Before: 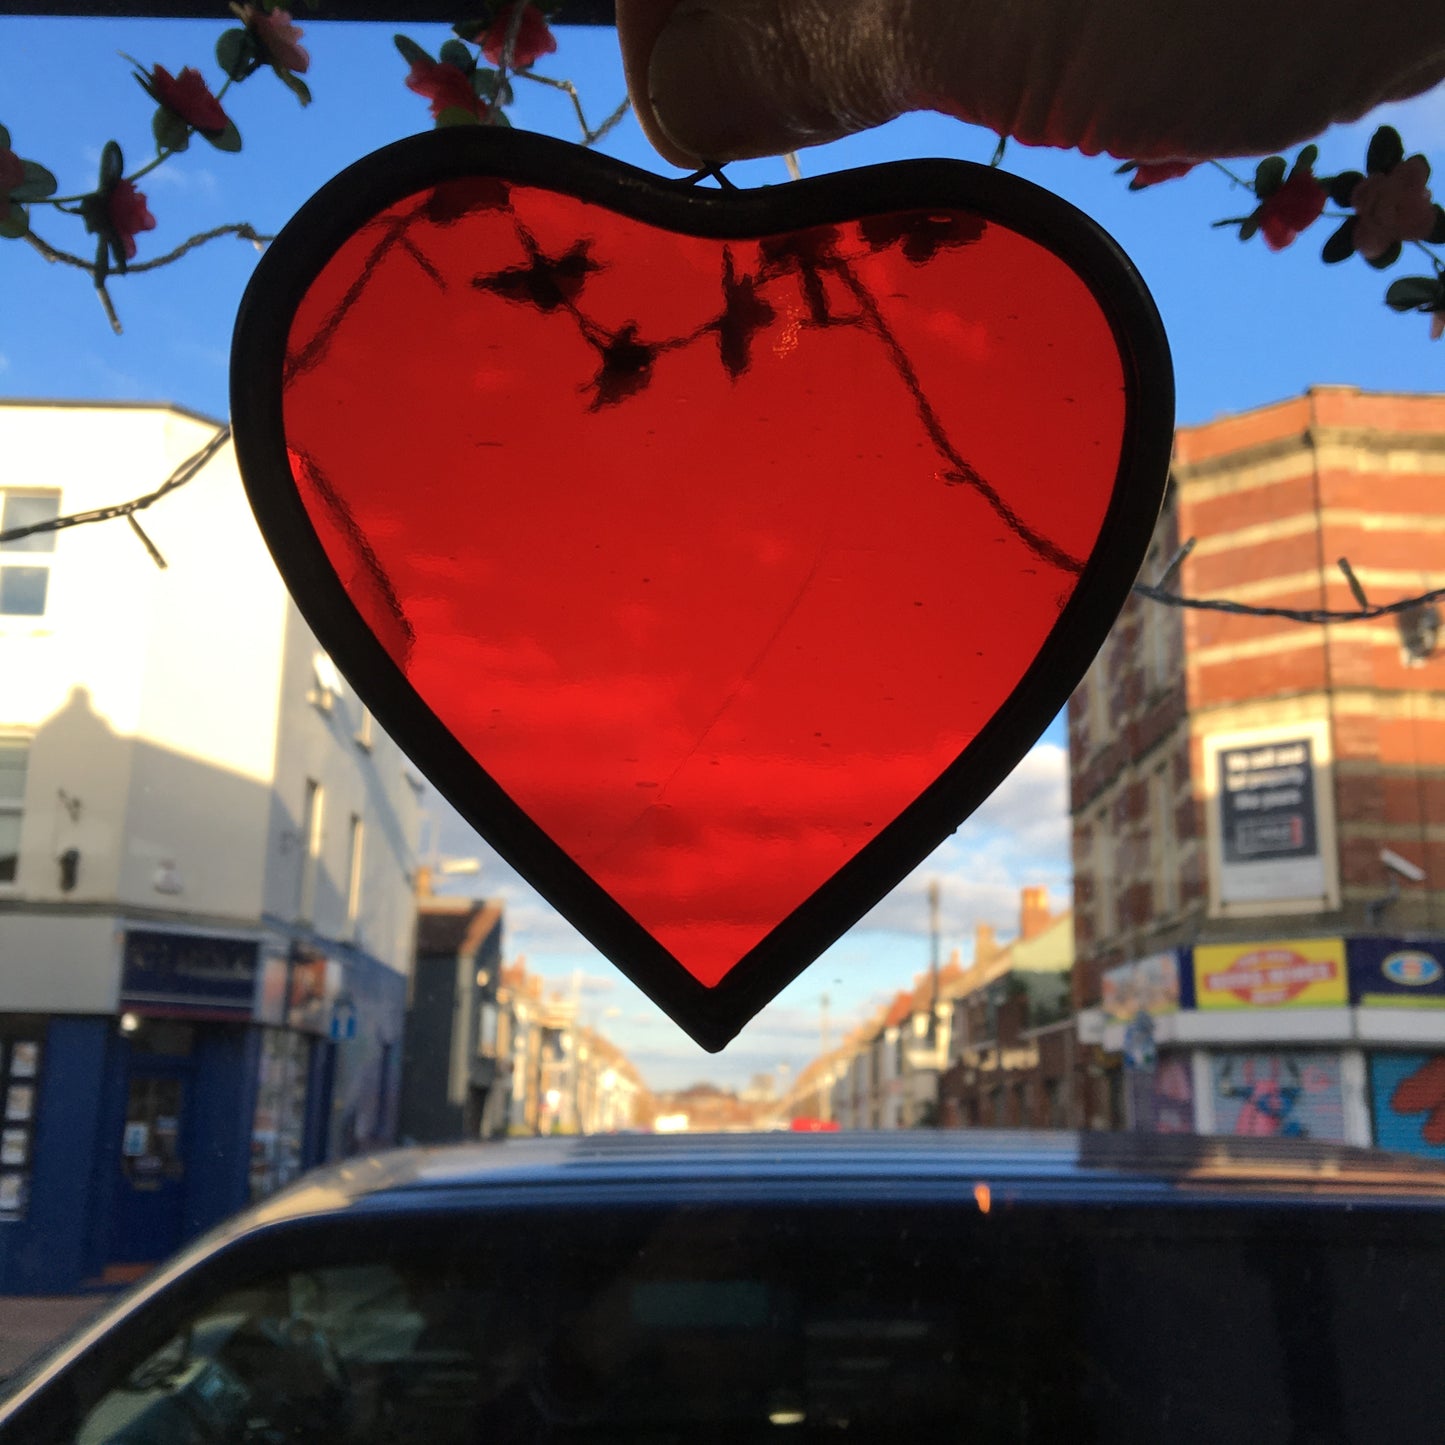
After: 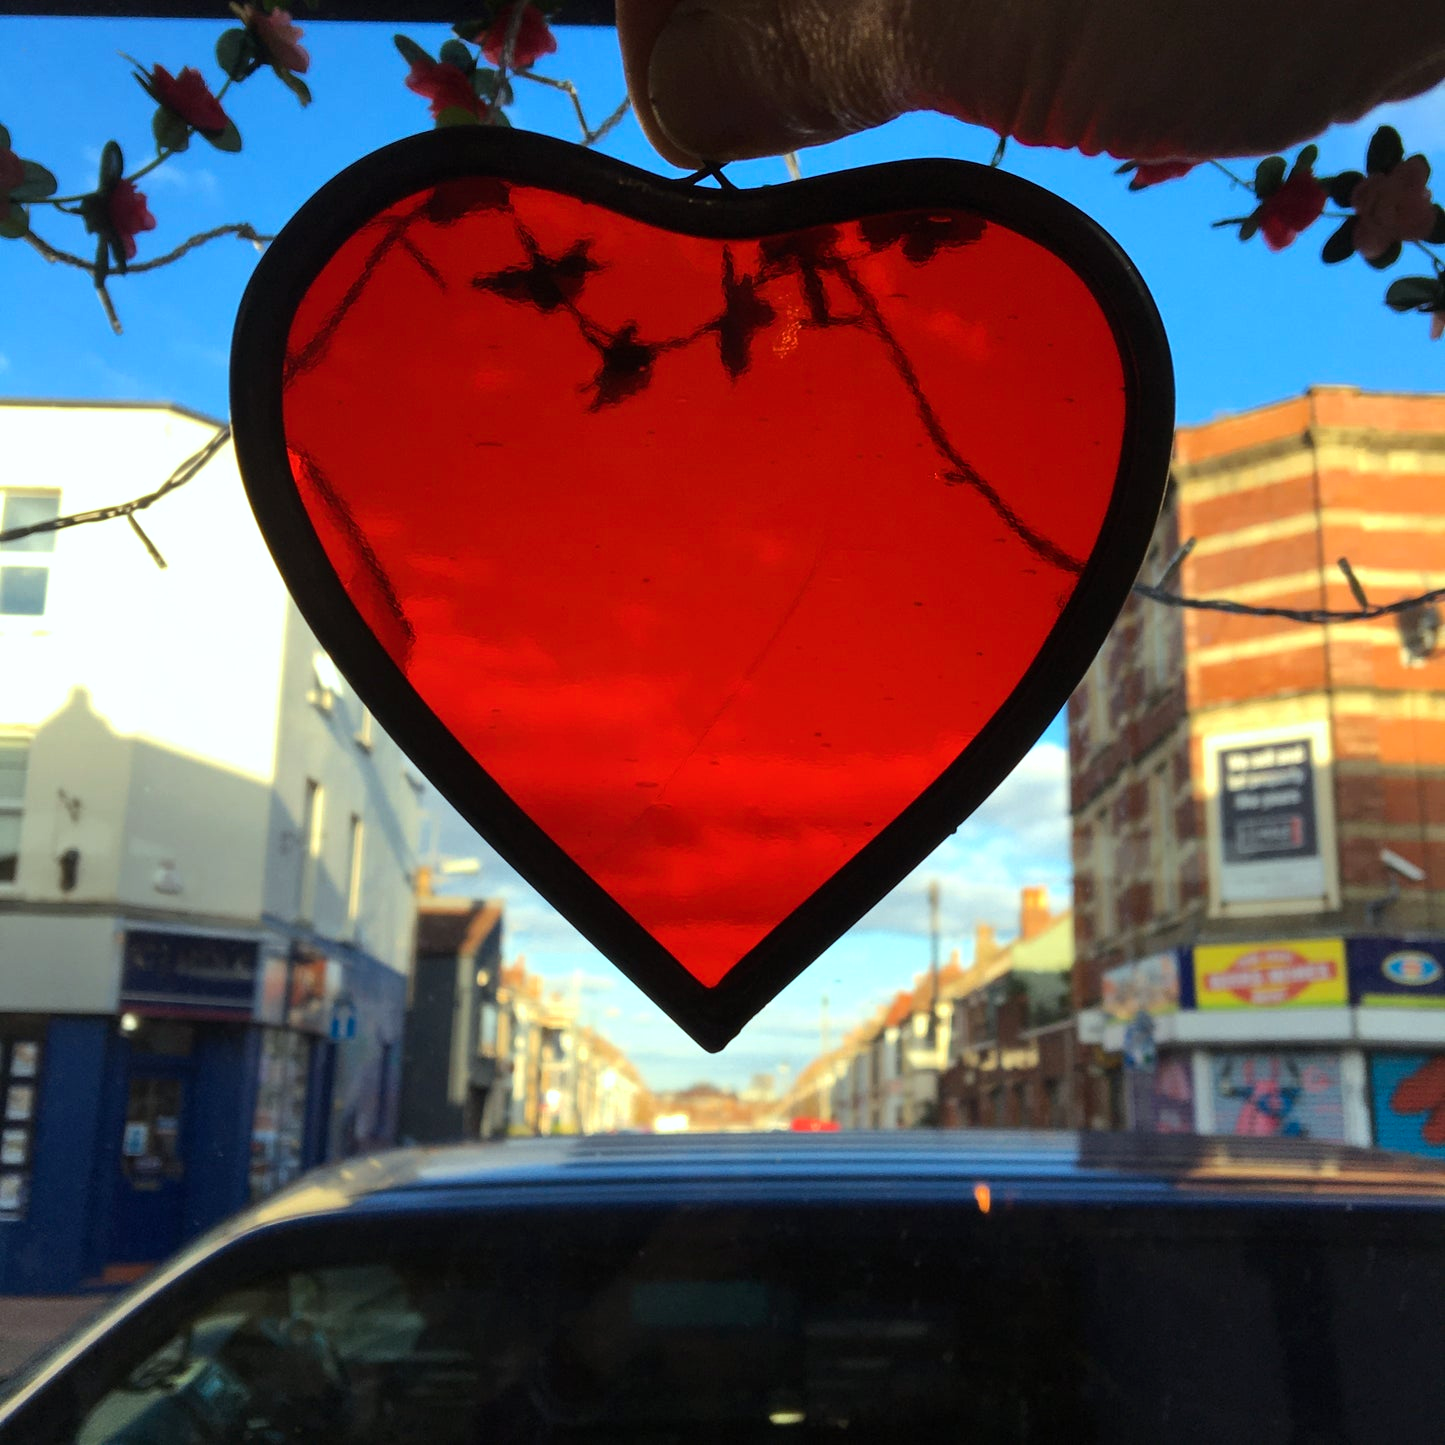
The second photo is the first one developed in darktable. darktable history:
color balance rgb: highlights gain › luminance 20.025%, highlights gain › chroma 2.664%, highlights gain › hue 175.7°, perceptual saturation grading › global saturation 14.721%
